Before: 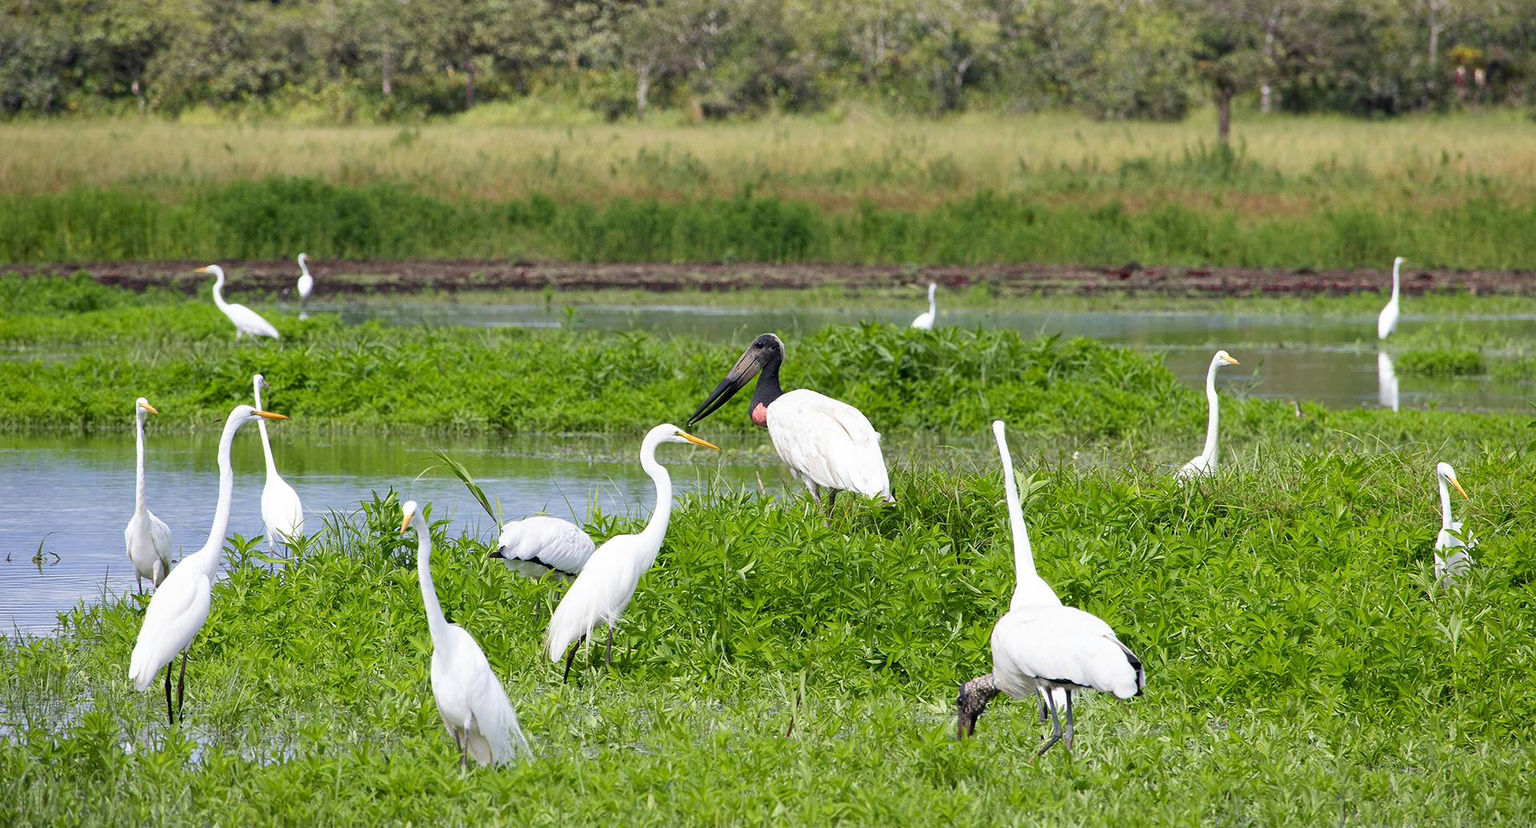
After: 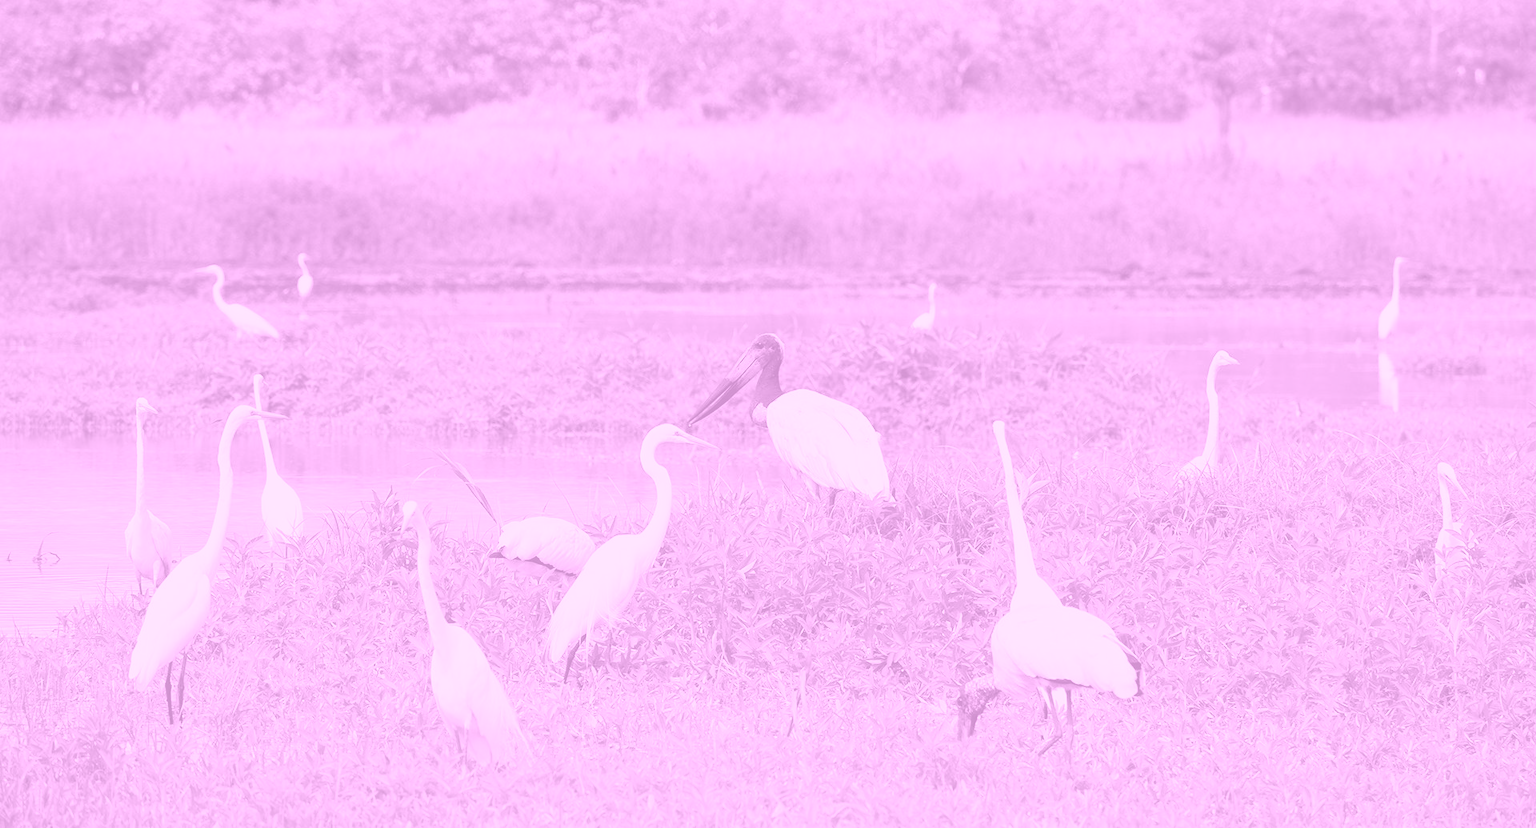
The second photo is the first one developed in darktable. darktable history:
colorize: hue 331.2°, saturation 75%, source mix 30.28%, lightness 70.52%, version 1
contrast brightness saturation: saturation -0.05
